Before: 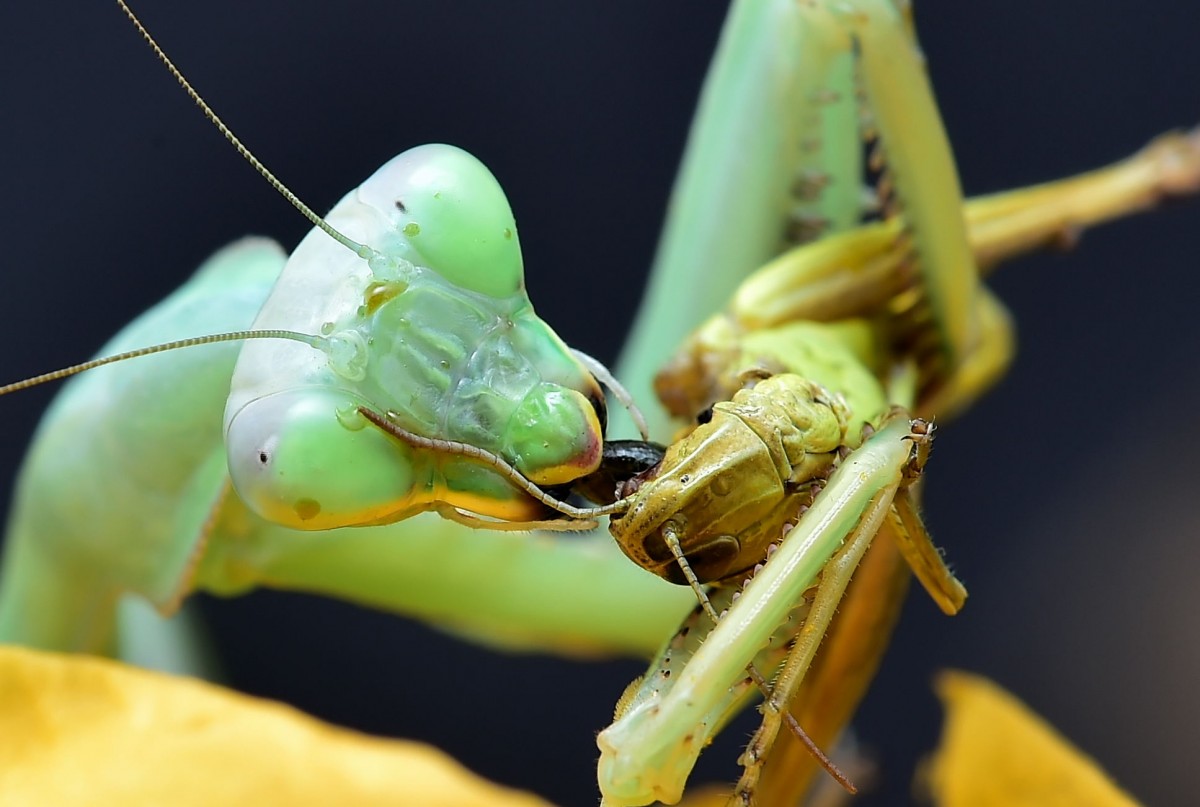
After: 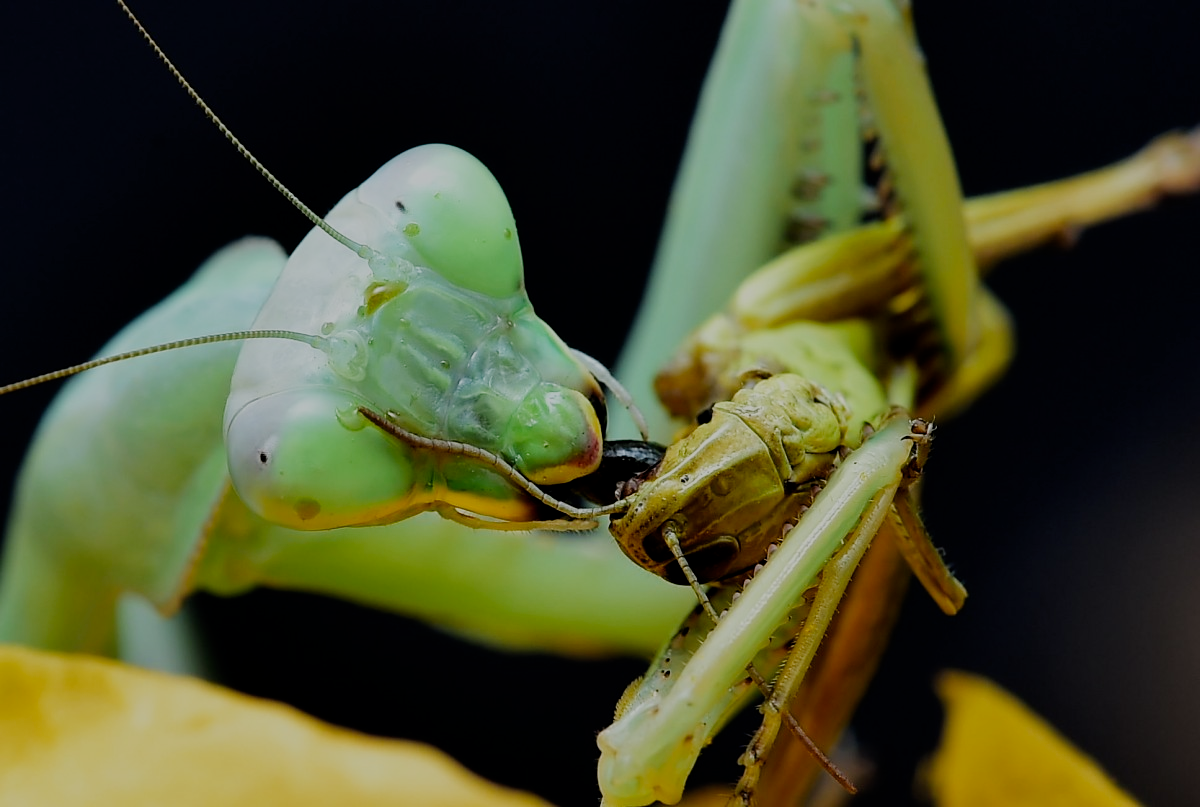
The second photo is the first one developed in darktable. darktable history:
filmic rgb: middle gray luminance 30%, black relative exposure -9 EV, white relative exposure 7 EV, threshold 6 EV, target black luminance 0%, hardness 2.94, latitude 2.04%, contrast 0.963, highlights saturation mix 5%, shadows ↔ highlights balance 12.16%, add noise in highlights 0, preserve chrominance no, color science v3 (2019), use custom middle-gray values true, iterations of high-quality reconstruction 0, contrast in highlights soft, enable highlight reconstruction true
tone curve: curves: ch0 [(0, 0) (0.08, 0.06) (0.17, 0.14) (0.5, 0.5) (0.83, 0.86) (0.92, 0.94) (1, 1)], preserve colors none
